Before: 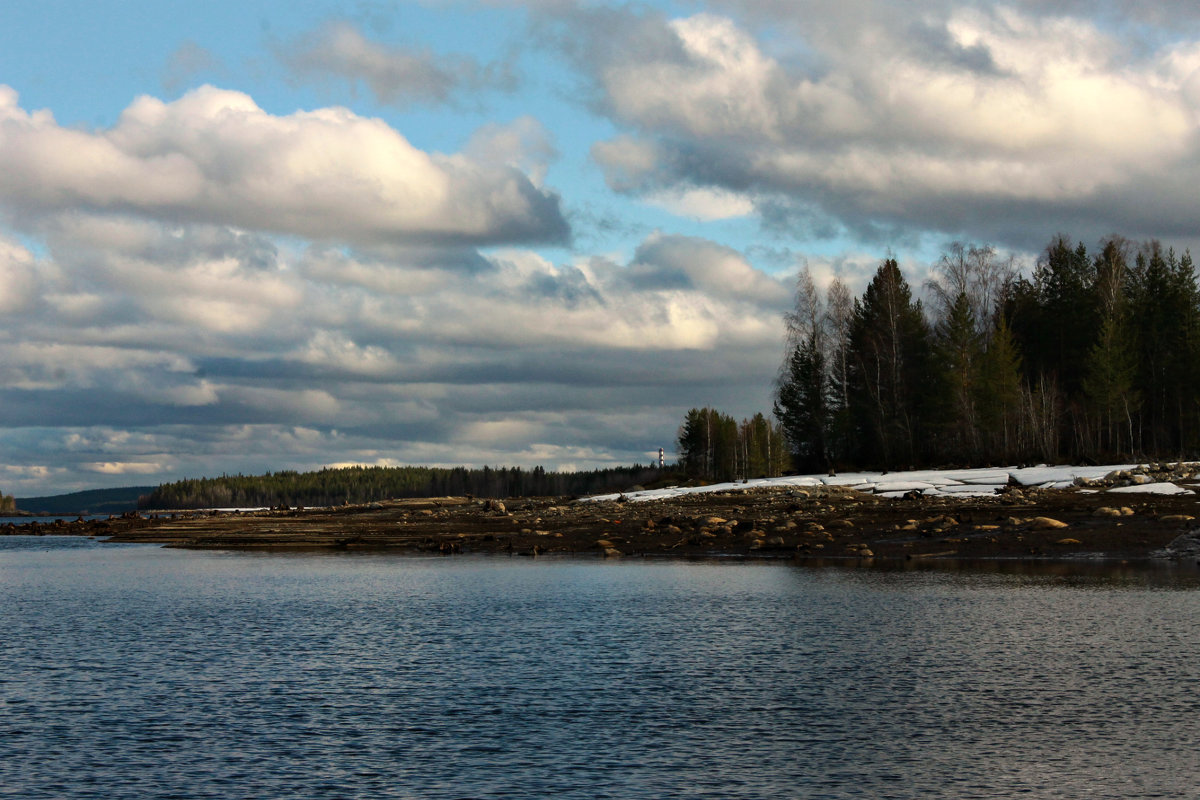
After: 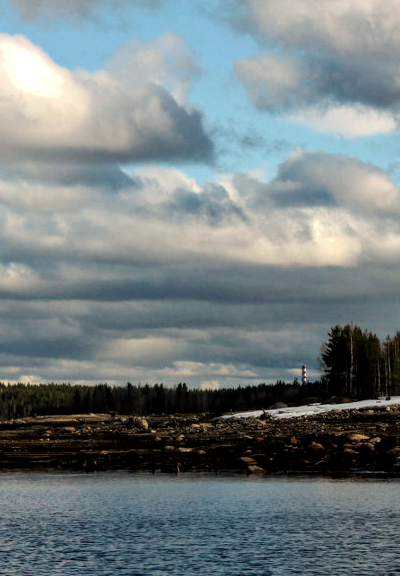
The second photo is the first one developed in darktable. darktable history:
crop and rotate: left 29.79%, top 10.383%, right 36.811%, bottom 17.585%
filmic rgb: middle gray luminance 18.3%, black relative exposure -11.44 EV, white relative exposure 2.58 EV, target black luminance 0%, hardness 8.45, latitude 98.14%, contrast 1.079, shadows ↔ highlights balance 0.632%, contrast in shadows safe
local contrast: on, module defaults
